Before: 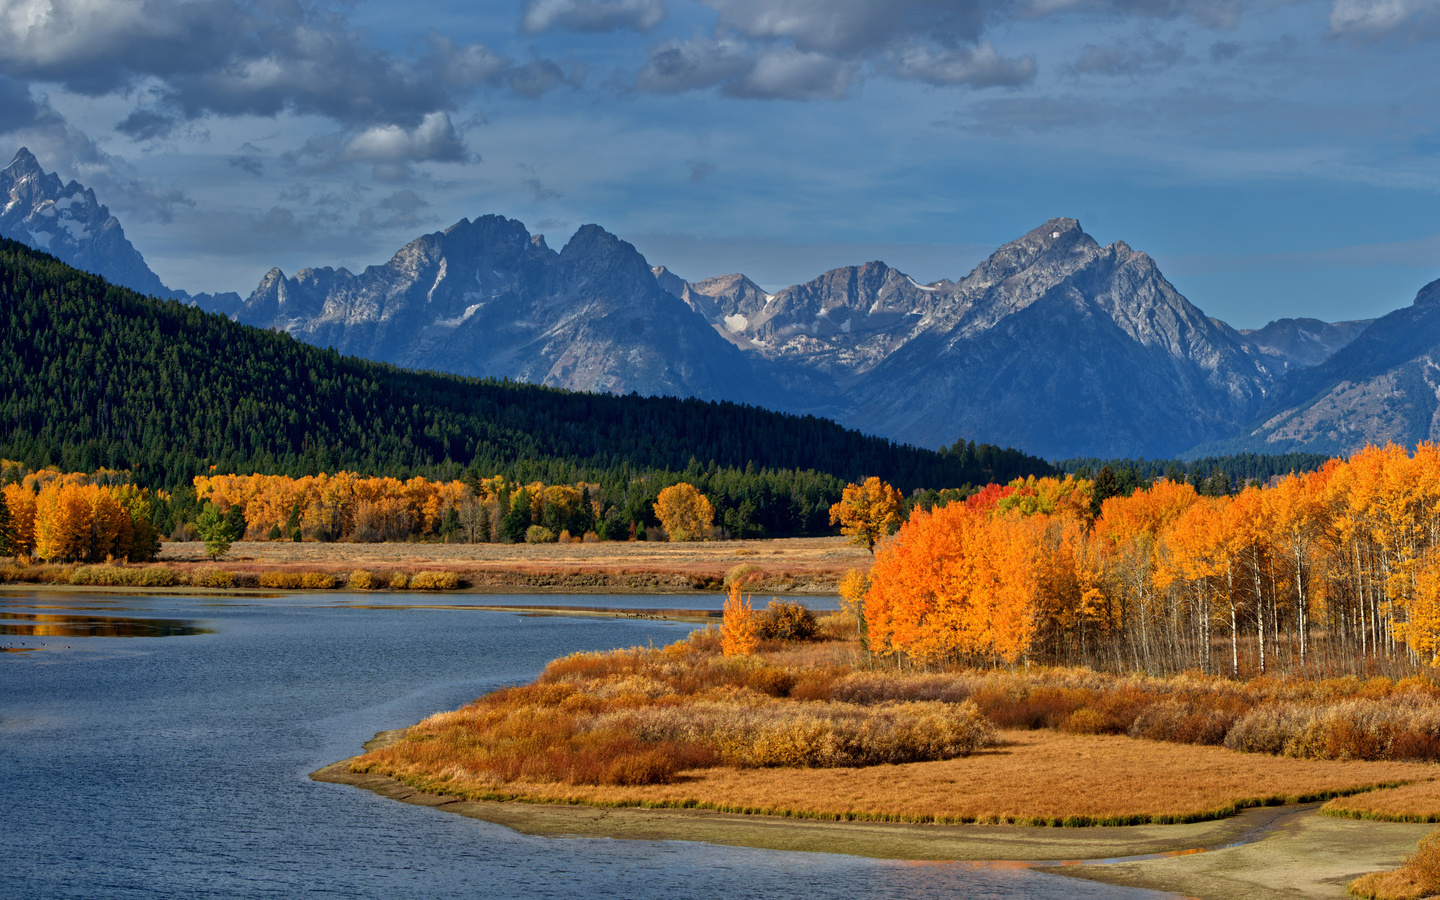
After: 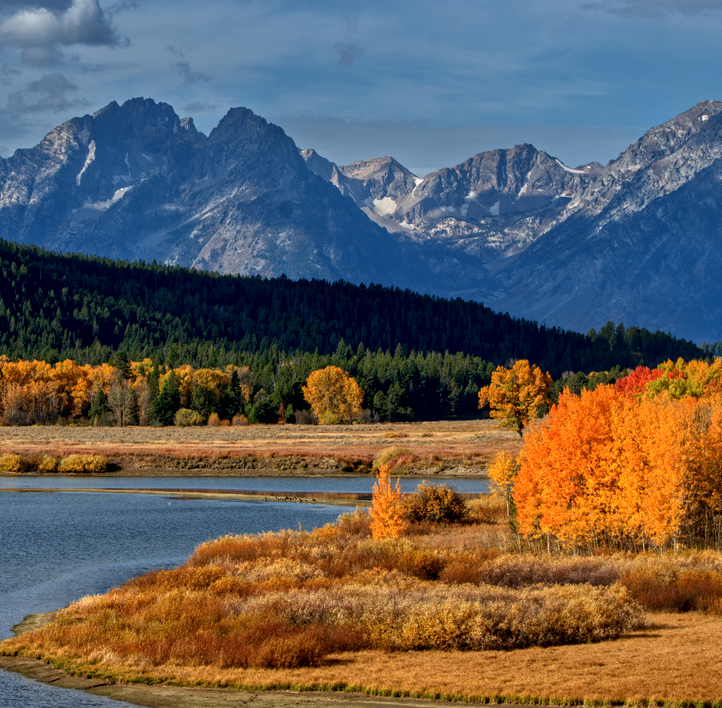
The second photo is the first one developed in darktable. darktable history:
crop and rotate: angle 0.019°, left 24.37%, top 13.037%, right 25.421%, bottom 8.187%
local contrast: on, module defaults
